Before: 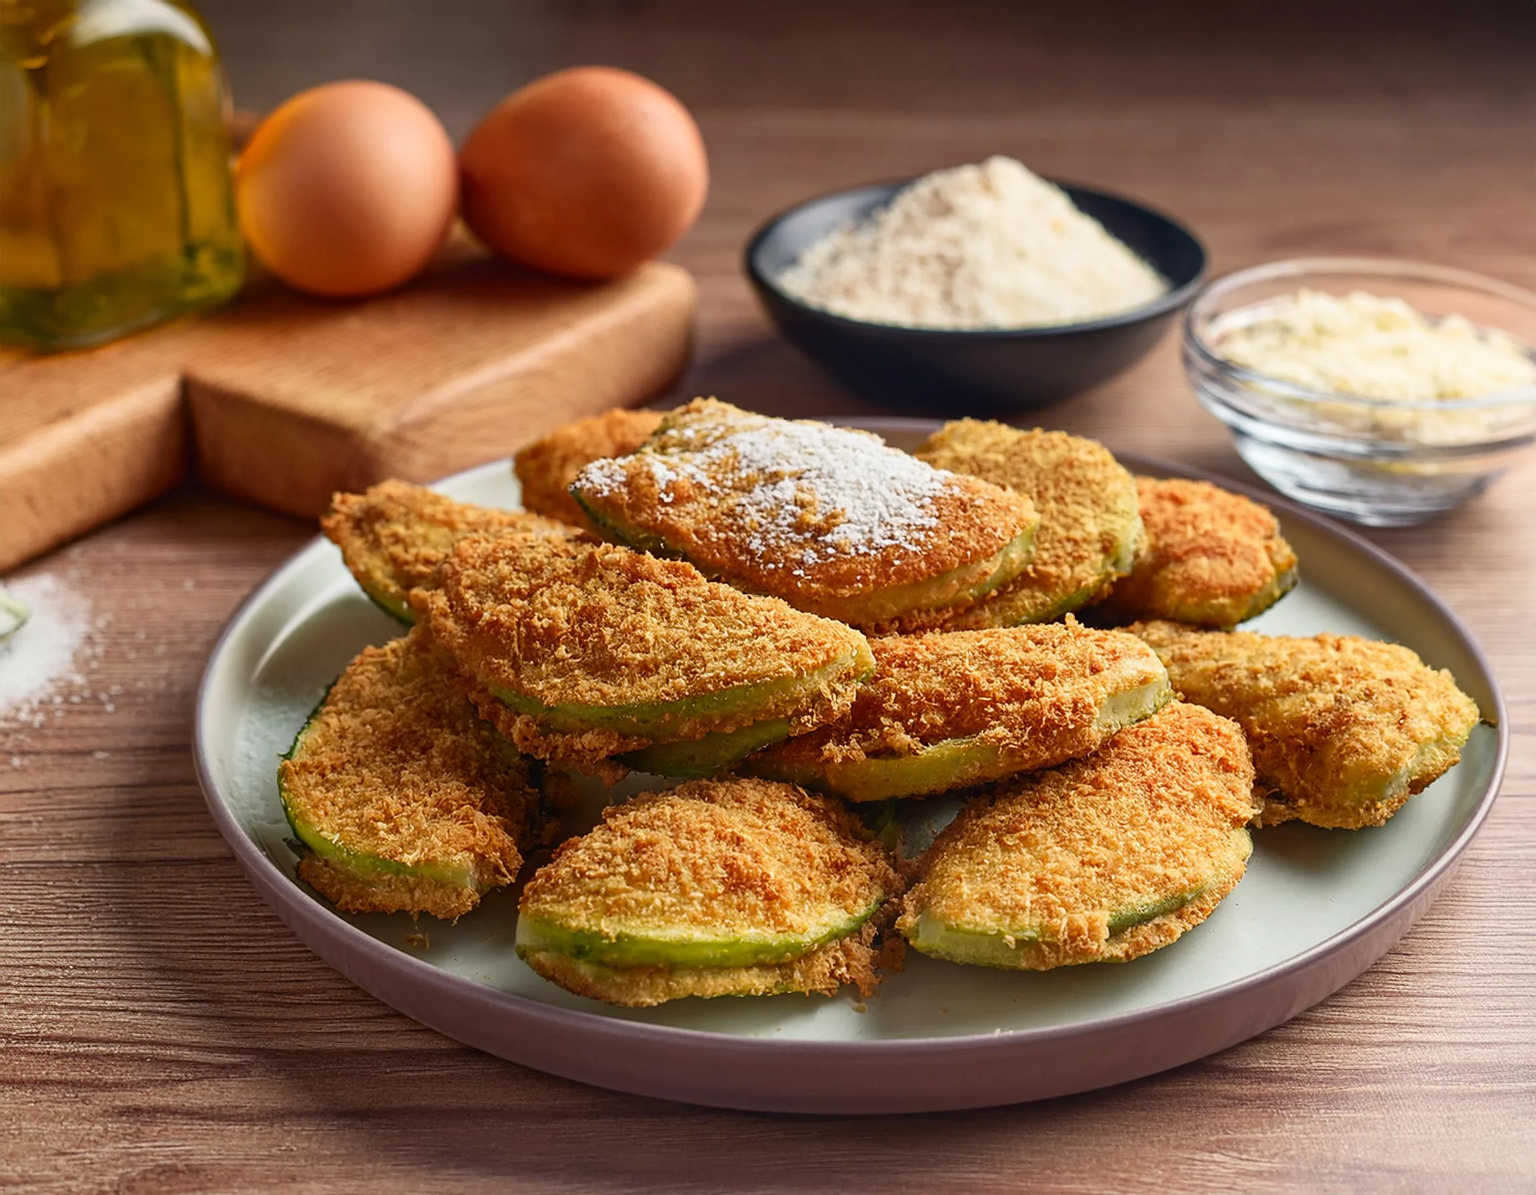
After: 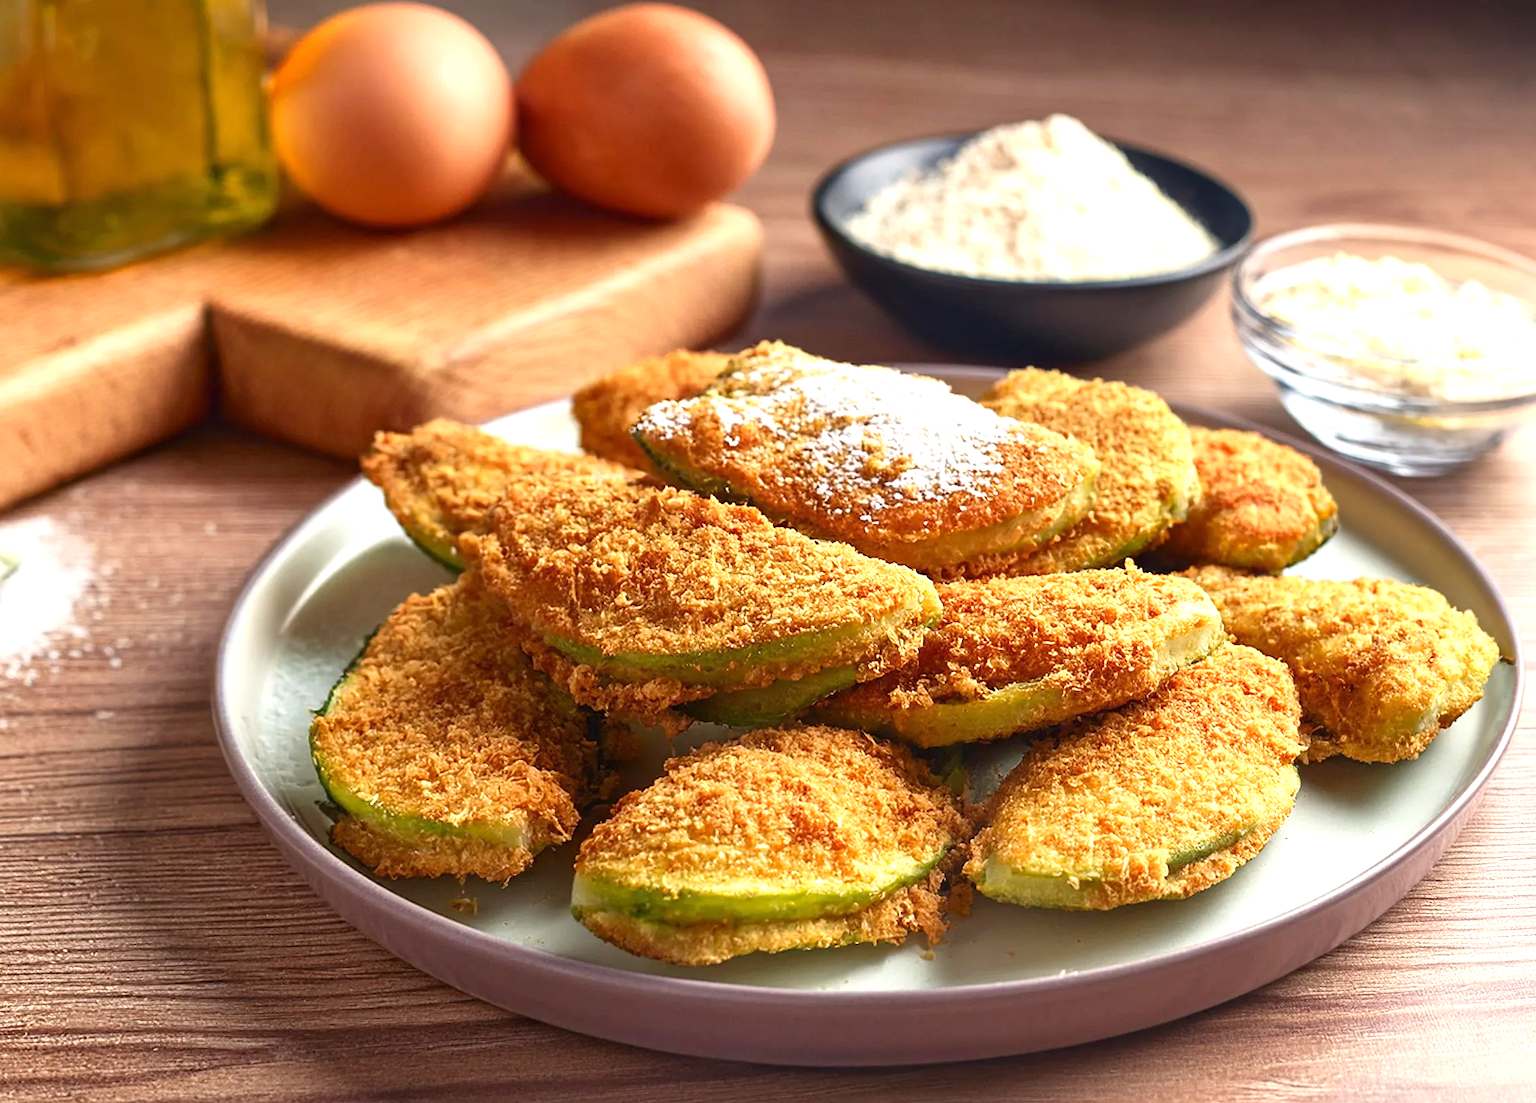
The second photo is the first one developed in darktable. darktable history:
rotate and perspective: rotation -0.013°, lens shift (vertical) -0.027, lens shift (horizontal) 0.178, crop left 0.016, crop right 0.989, crop top 0.082, crop bottom 0.918
exposure: exposure 0.785 EV, compensate highlight preservation false
